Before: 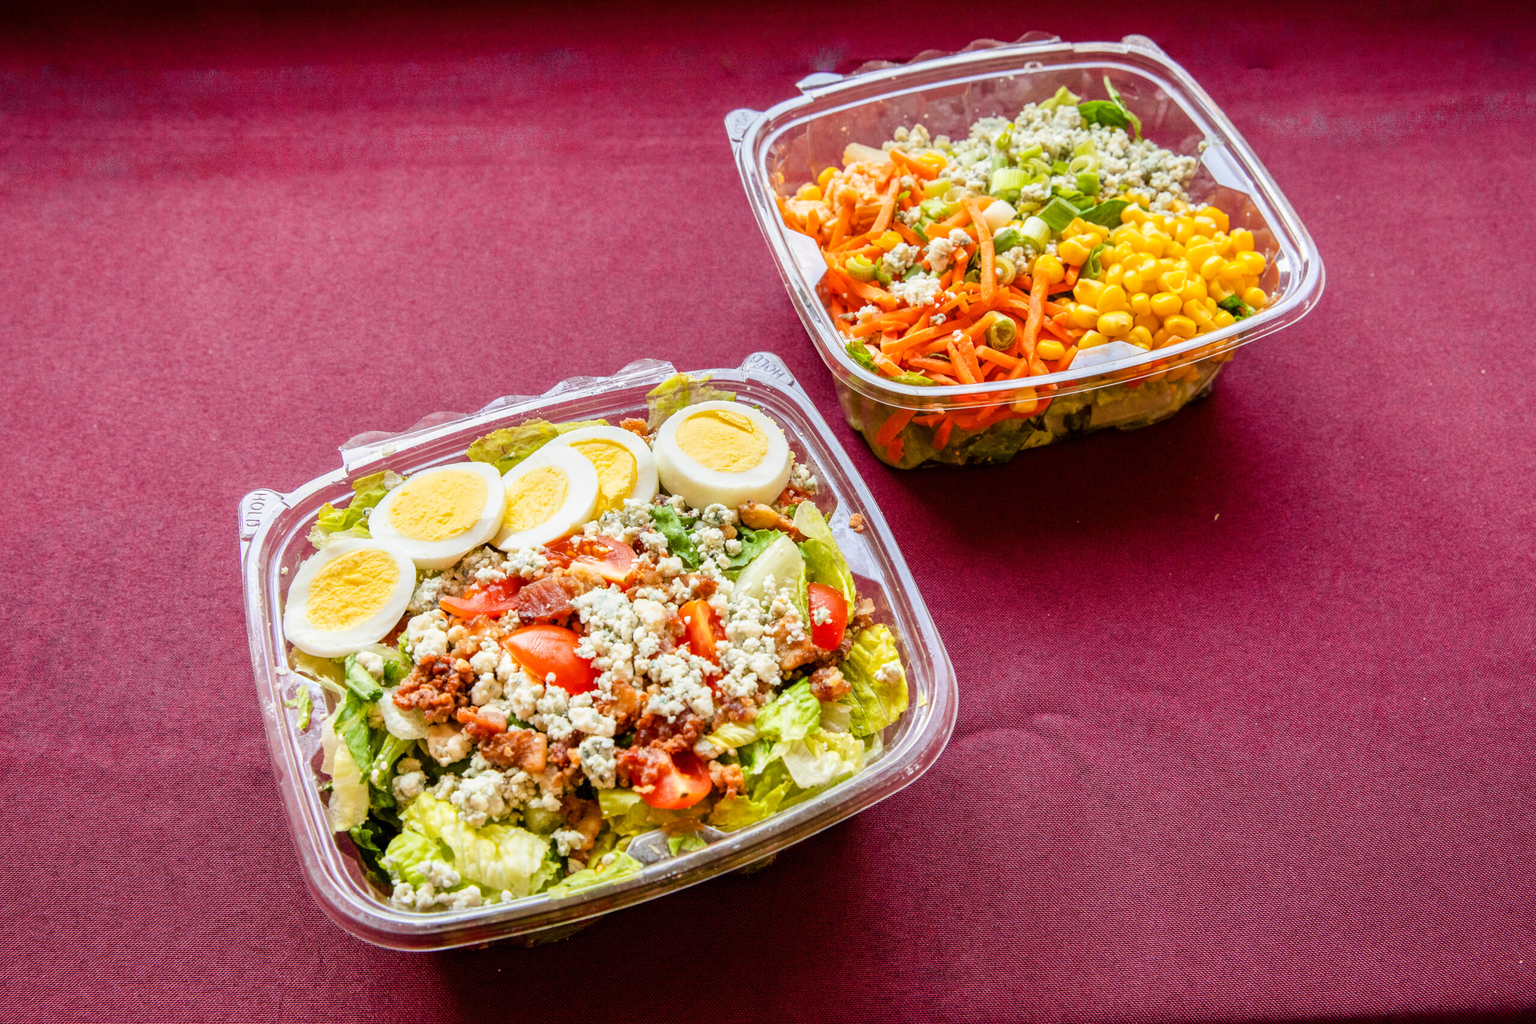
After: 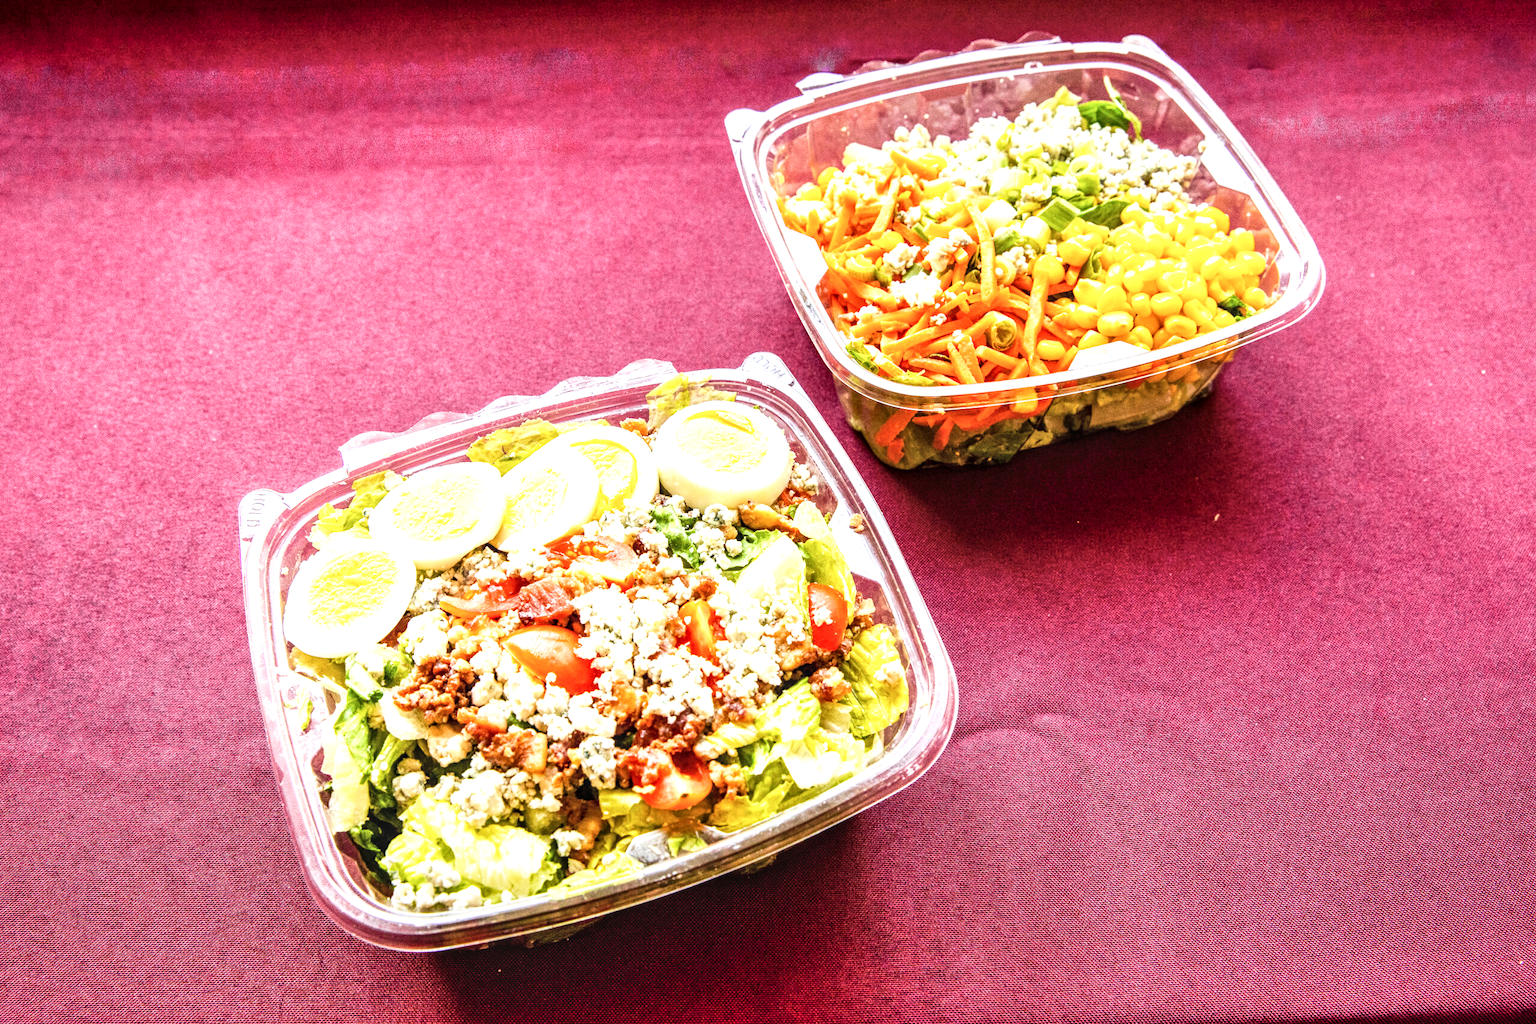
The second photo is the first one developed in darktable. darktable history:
velvia: strength 10%
shadows and highlights: radius 110.86, shadows 51.09, white point adjustment 9.16, highlights -4.17, highlights color adjustment 32.2%, soften with gaussian
local contrast: on, module defaults
base curve: curves: ch0 [(0, 0) (0.088, 0.125) (0.176, 0.251) (0.354, 0.501) (0.613, 0.749) (1, 0.877)], preserve colors none
tone equalizer: -8 EV -0.417 EV, -7 EV -0.389 EV, -6 EV -0.333 EV, -5 EV -0.222 EV, -3 EV 0.222 EV, -2 EV 0.333 EV, -1 EV 0.389 EV, +0 EV 0.417 EV, edges refinement/feathering 500, mask exposure compensation -1.57 EV, preserve details no
